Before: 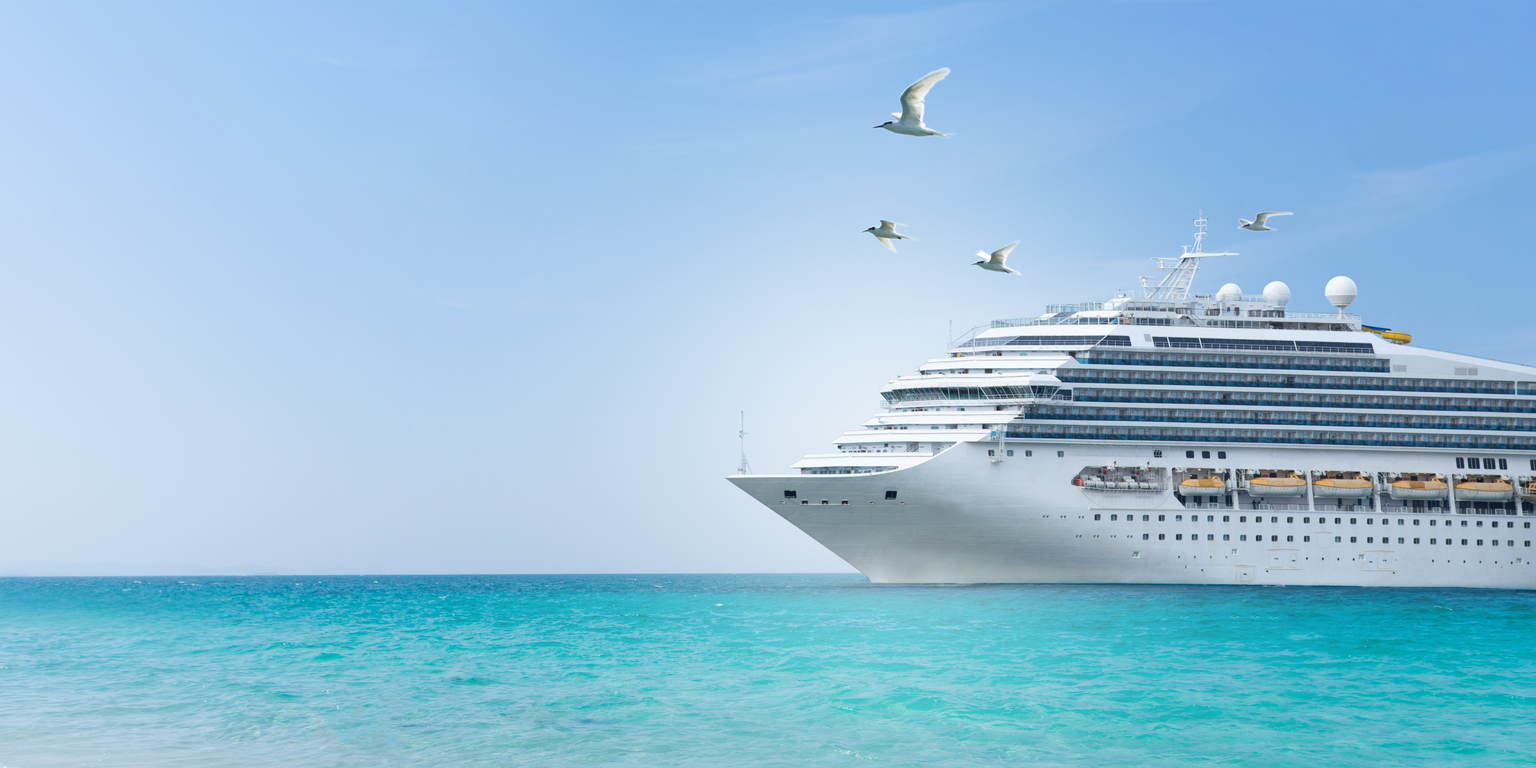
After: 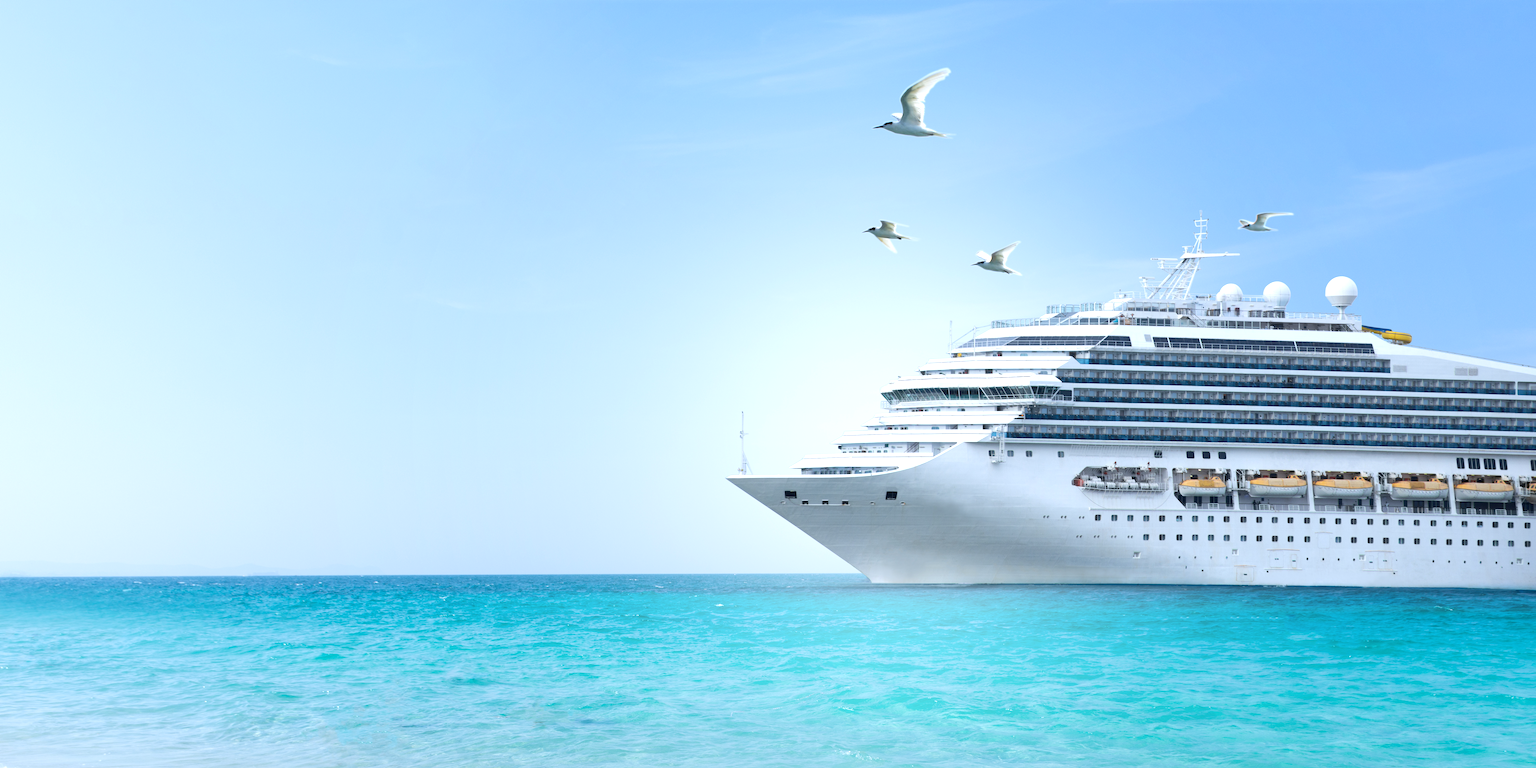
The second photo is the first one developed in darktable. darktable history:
white balance: red 0.98, blue 1.034
tone equalizer: -8 EV -0.417 EV, -7 EV -0.389 EV, -6 EV -0.333 EV, -5 EV -0.222 EV, -3 EV 0.222 EV, -2 EV 0.333 EV, -1 EV 0.389 EV, +0 EV 0.417 EV, edges refinement/feathering 500, mask exposure compensation -1.57 EV, preserve details no
